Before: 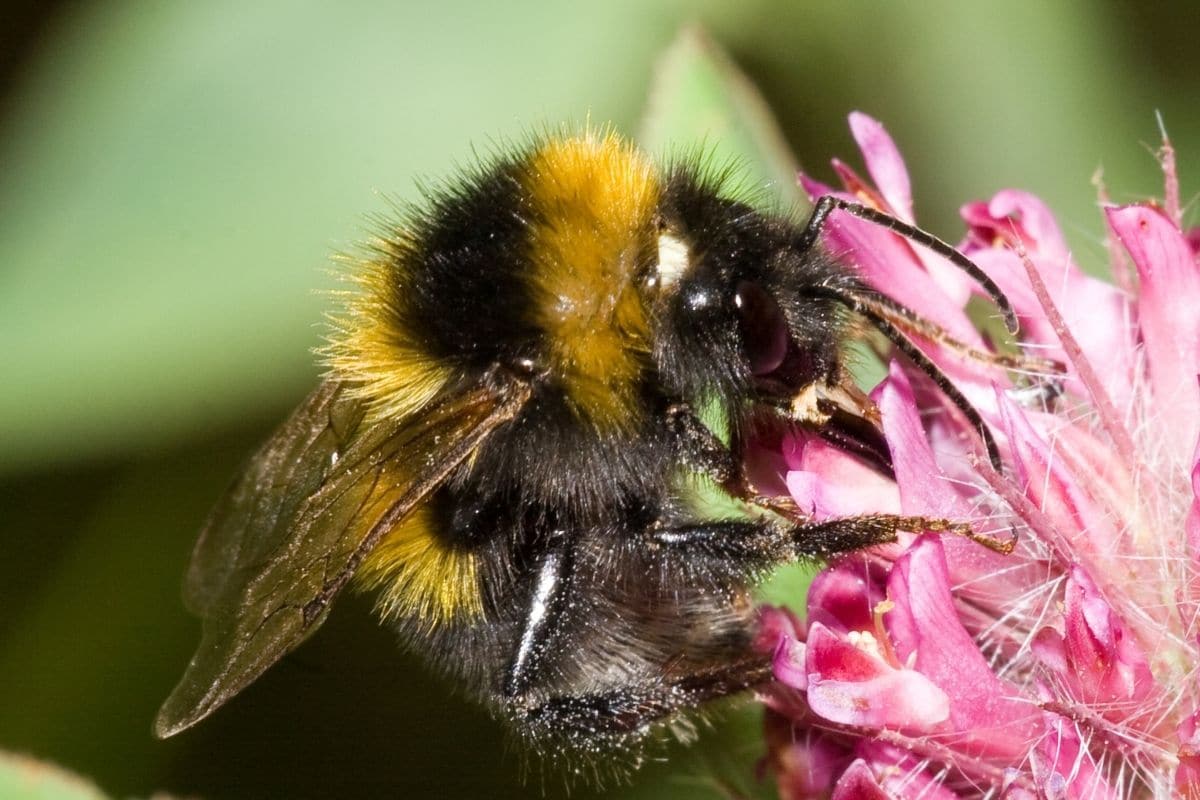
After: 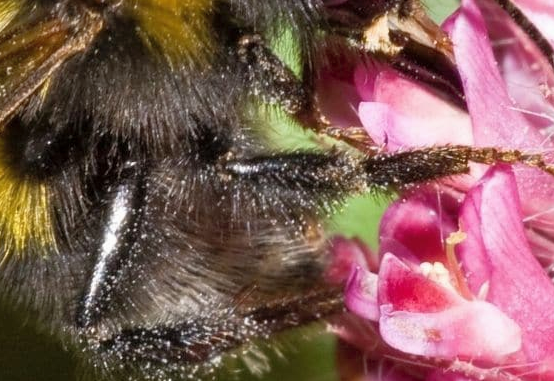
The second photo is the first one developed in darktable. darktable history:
crop: left 35.716%, top 46.17%, right 18.061%, bottom 6.187%
exposure: exposure -0.043 EV, compensate highlight preservation false
shadows and highlights: shadows 42.76, highlights 8.12
